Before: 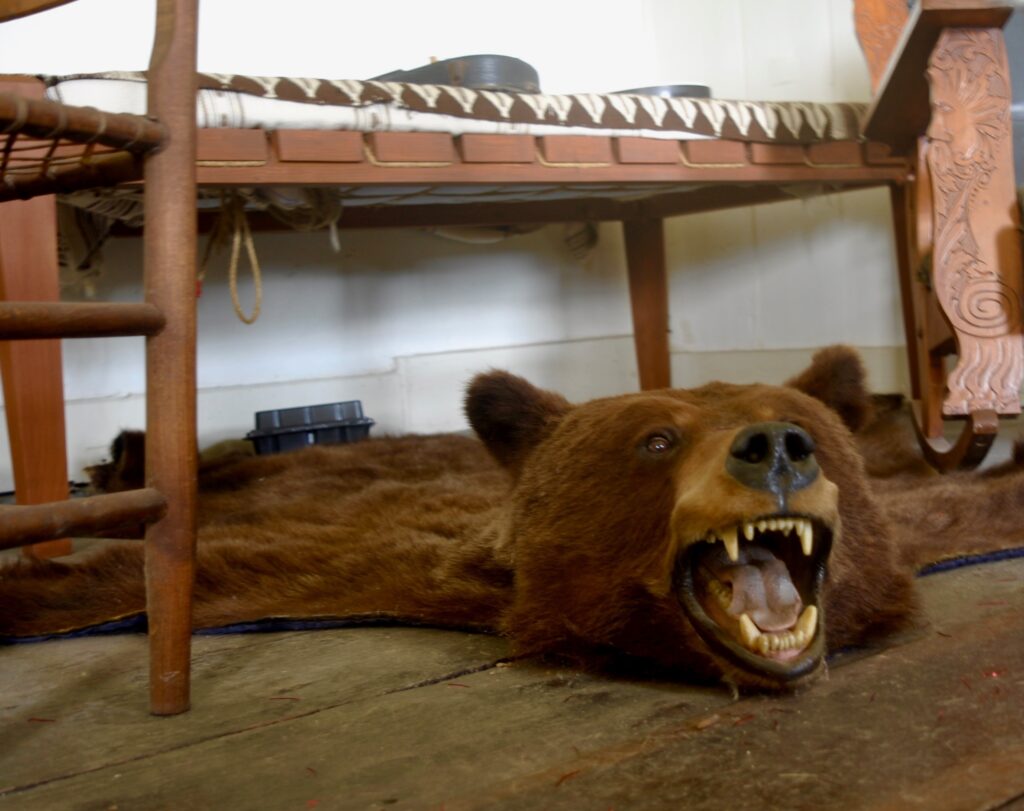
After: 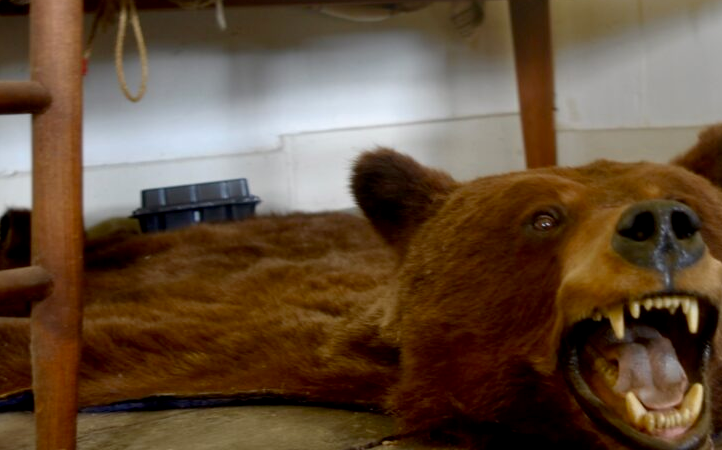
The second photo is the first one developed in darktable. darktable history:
crop: left 11.143%, top 27.416%, right 18.288%, bottom 17.014%
